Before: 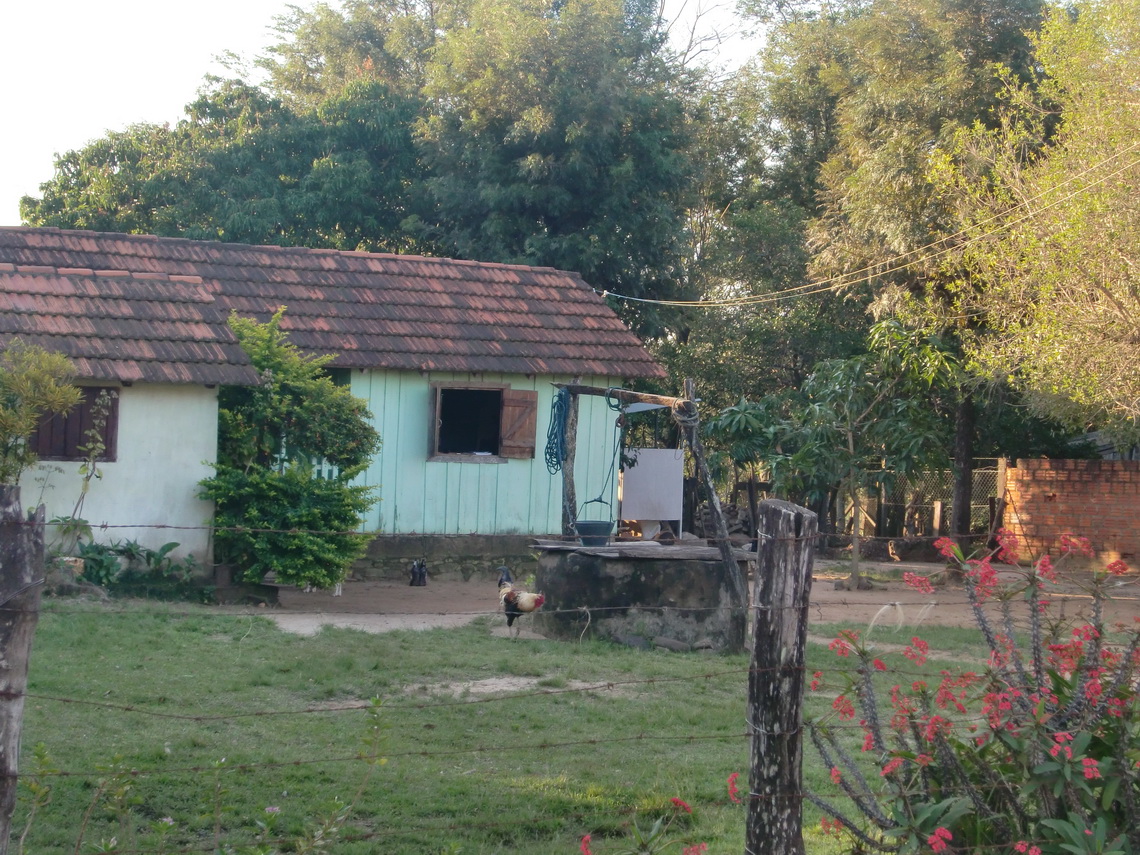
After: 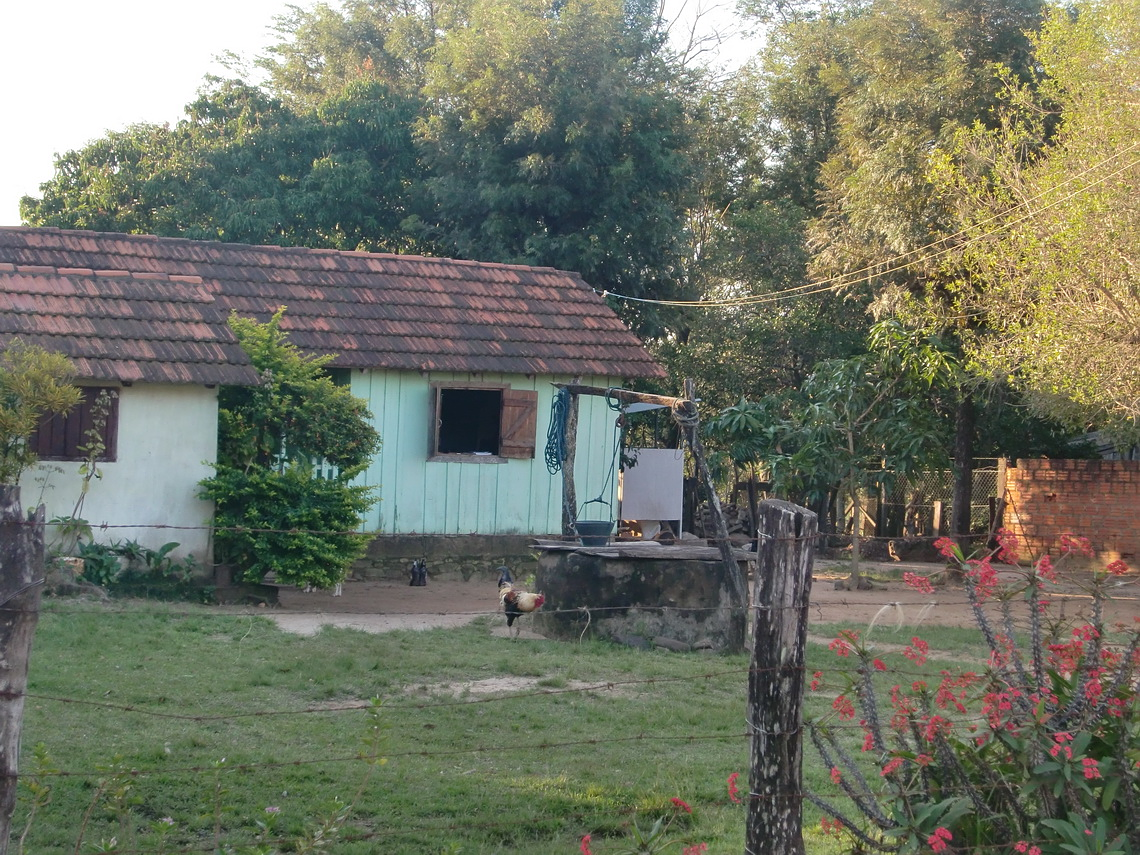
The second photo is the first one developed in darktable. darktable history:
sharpen: radius 1.263, amount 0.289, threshold 0.1
